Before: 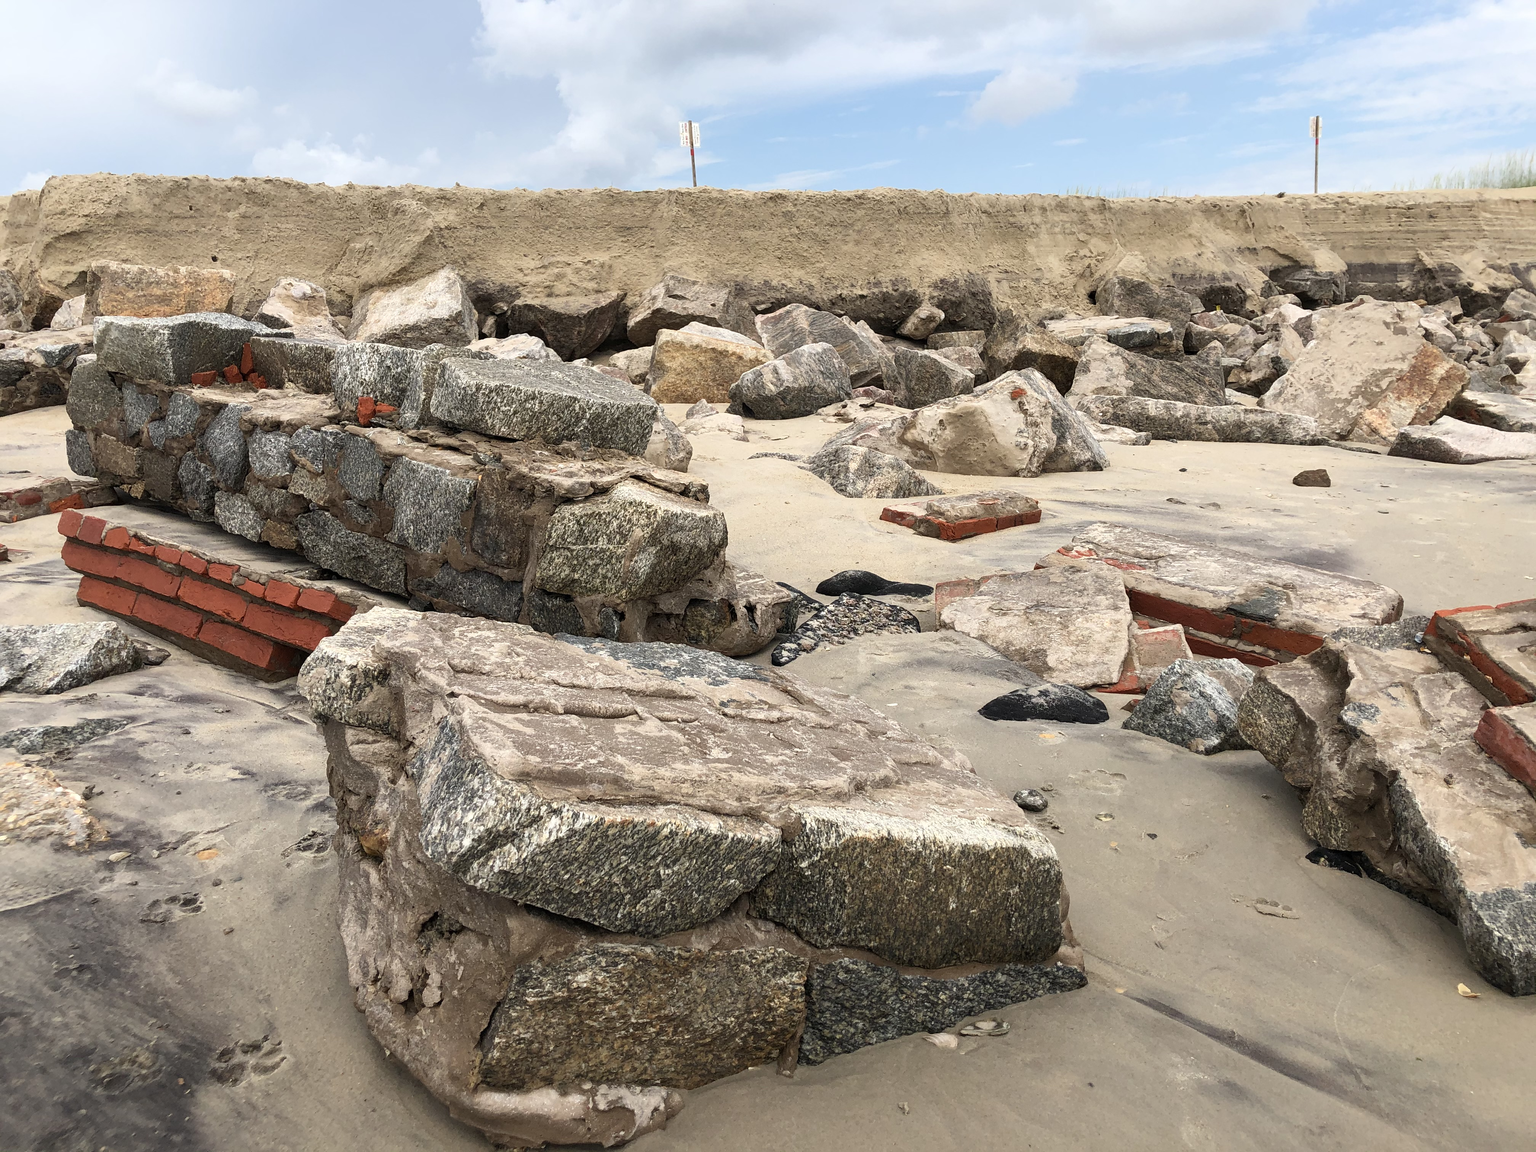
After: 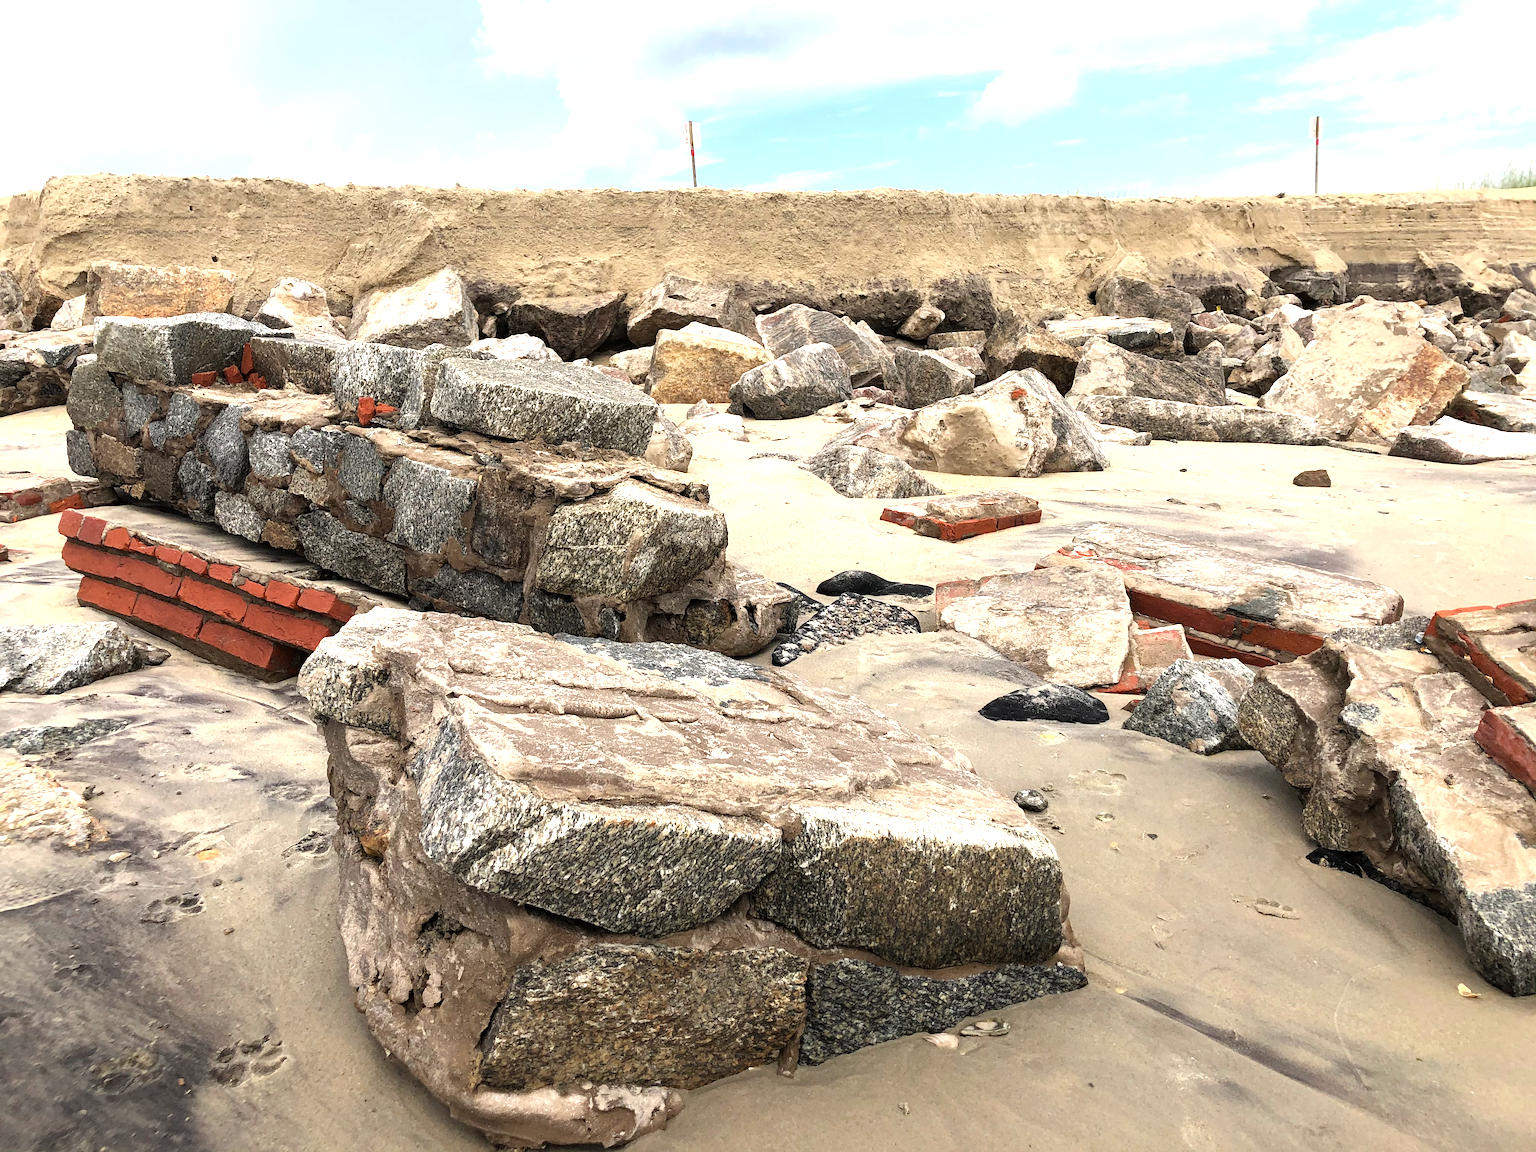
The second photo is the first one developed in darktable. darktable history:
tone equalizer: -8 EV -0.748 EV, -7 EV -0.72 EV, -6 EV -0.598 EV, -5 EV -0.384 EV, -3 EV 0.375 EV, -2 EV 0.6 EV, -1 EV 0.688 EV, +0 EV 0.723 EV
contrast brightness saturation: saturation -0.039
haze removal: compatibility mode true, adaptive false
